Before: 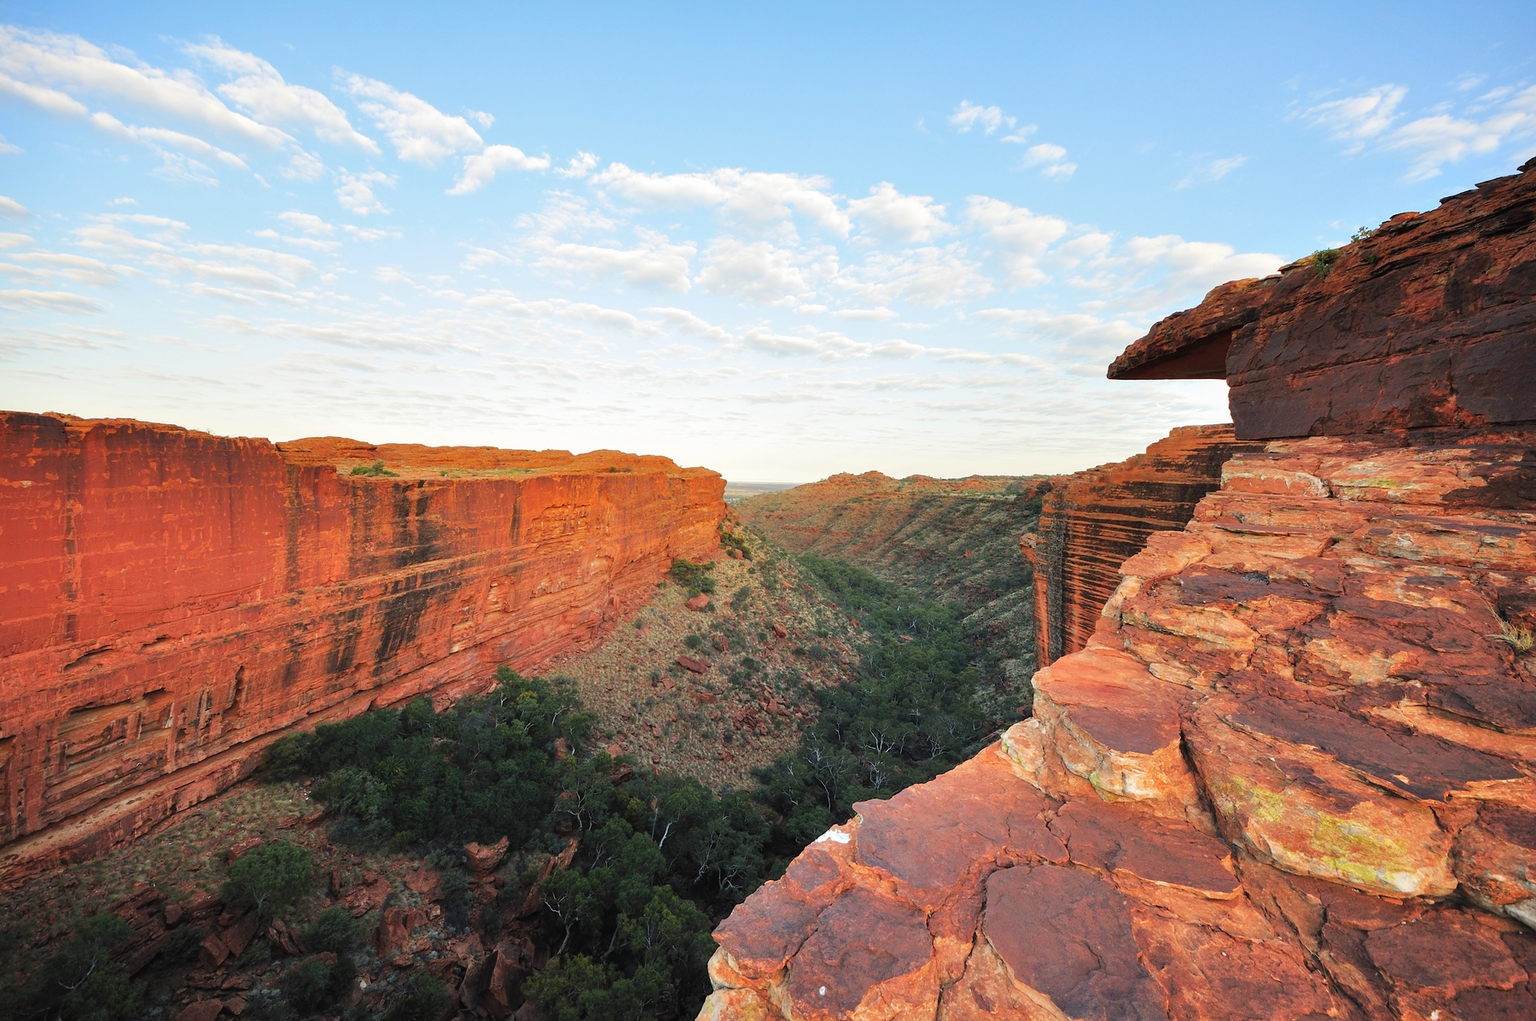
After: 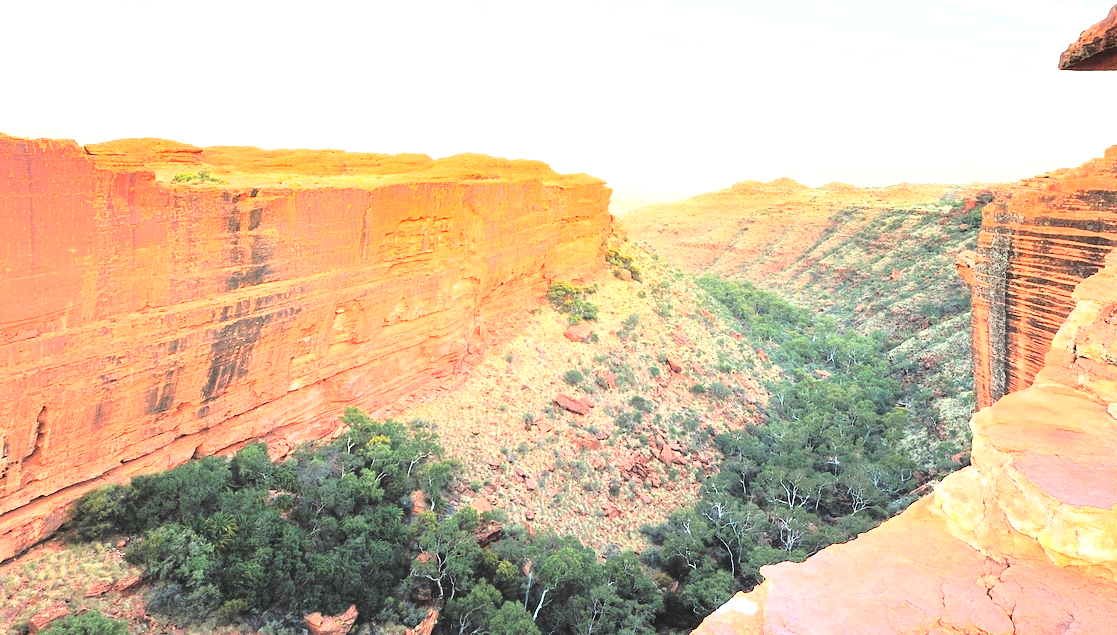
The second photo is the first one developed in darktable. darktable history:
base curve: curves: ch0 [(0, 0) (0.032, 0.037) (0.105, 0.228) (0.435, 0.76) (0.856, 0.983) (1, 1)]
white balance: emerald 1
exposure: black level correction 0, exposure 1.6 EV, compensate exposure bias true, compensate highlight preservation false
crop: left 13.312%, top 31.28%, right 24.627%, bottom 15.582%
shadows and highlights: shadows 25, highlights -25
